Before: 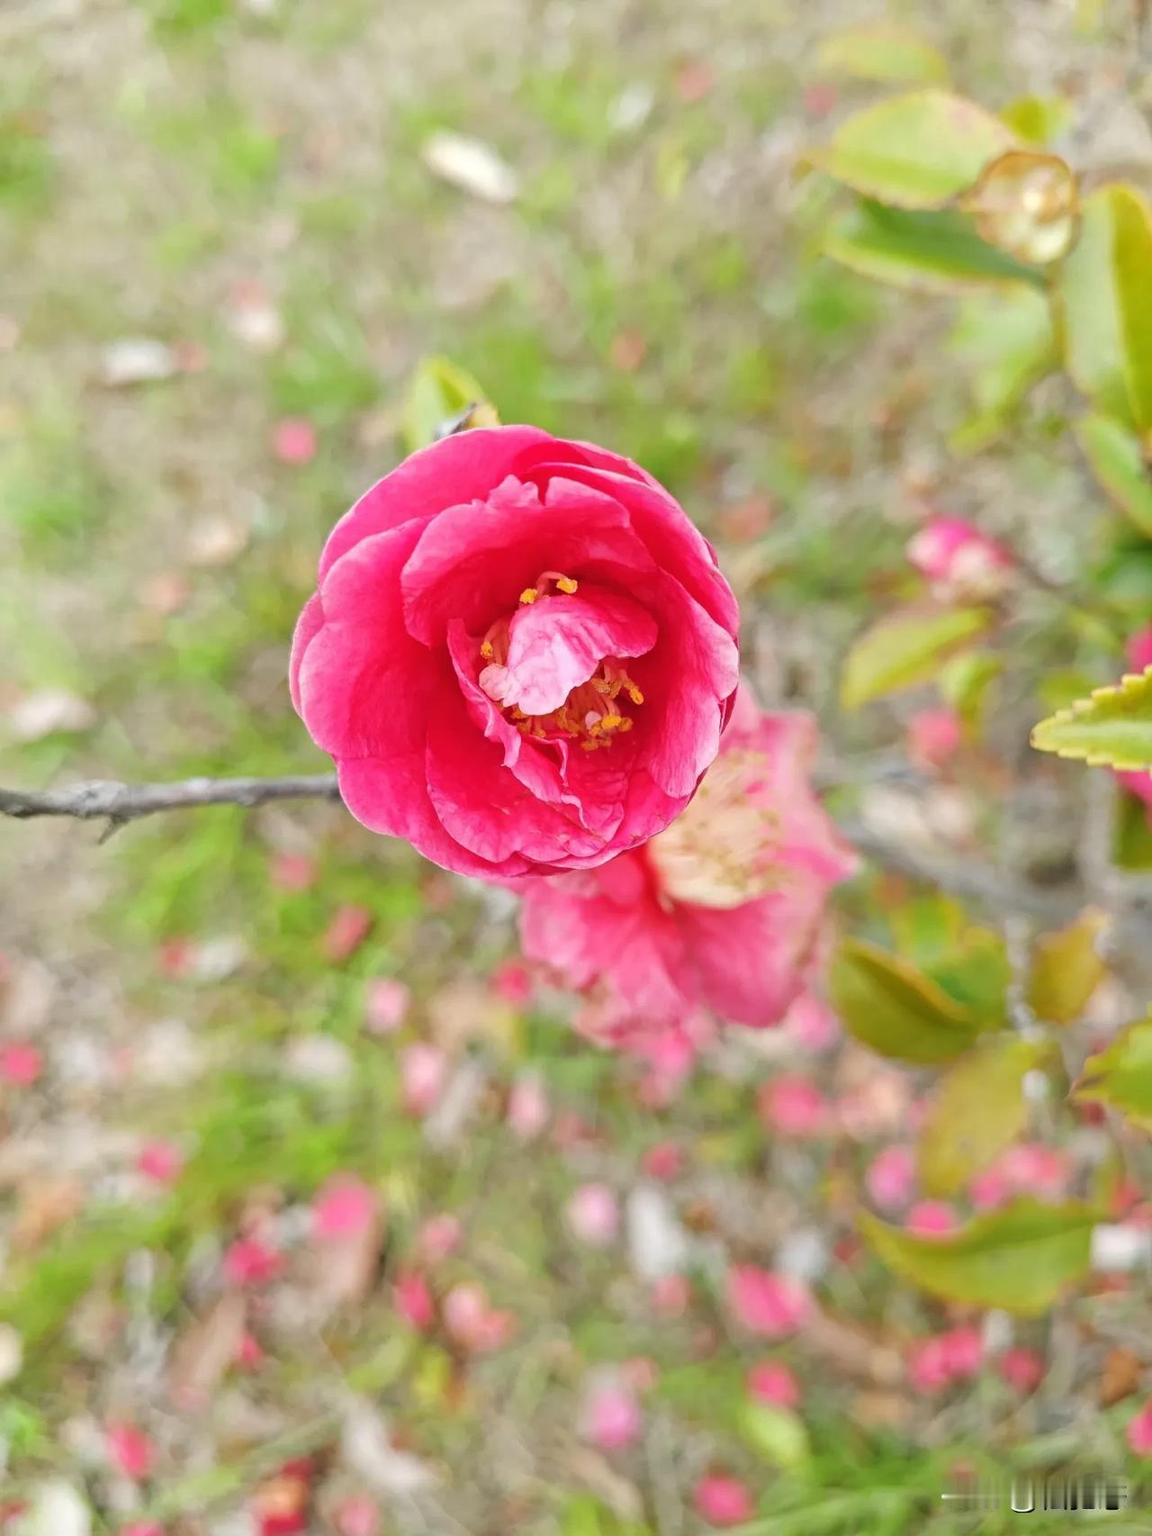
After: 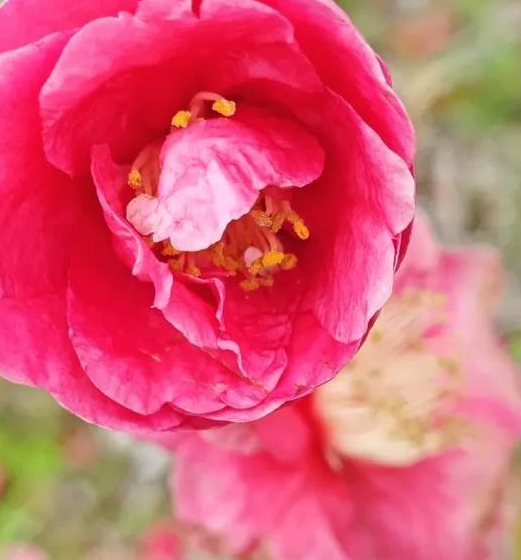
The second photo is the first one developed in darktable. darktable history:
crop: left 31.744%, top 31.87%, right 27.521%, bottom 35.28%
